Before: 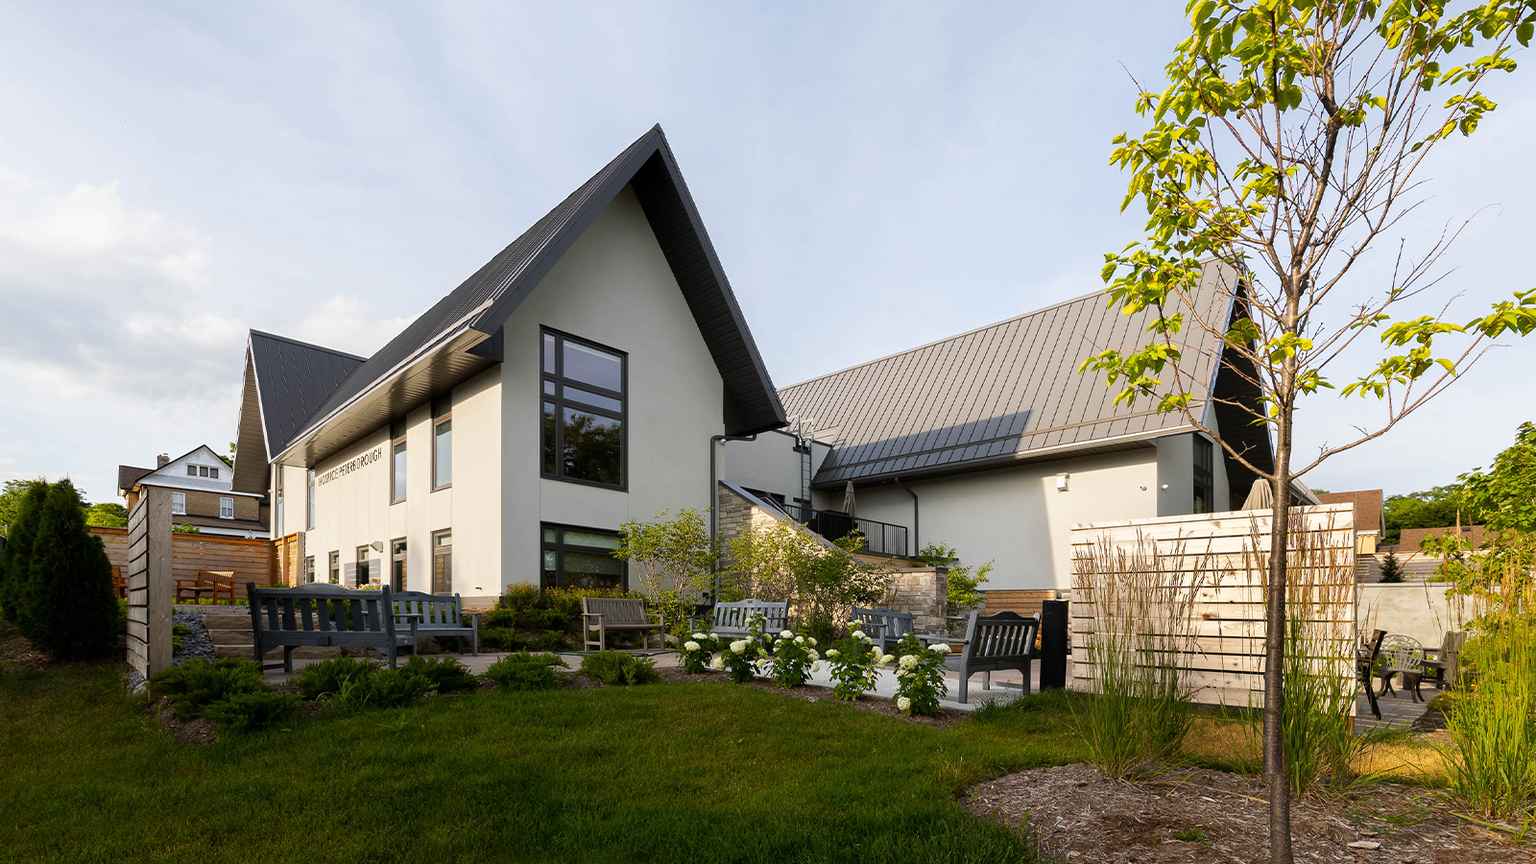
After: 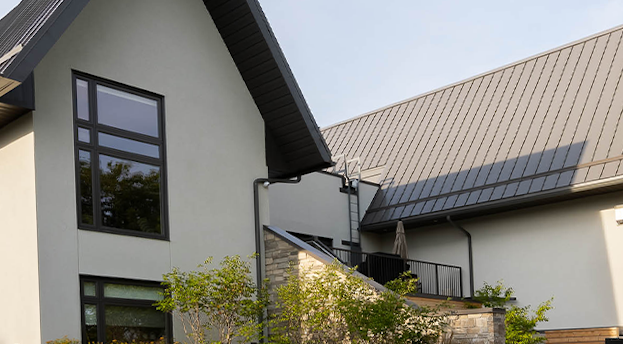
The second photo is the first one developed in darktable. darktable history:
crop: left 30%, top 30%, right 30%, bottom 30%
rotate and perspective: rotation -2°, crop left 0.022, crop right 0.978, crop top 0.049, crop bottom 0.951
